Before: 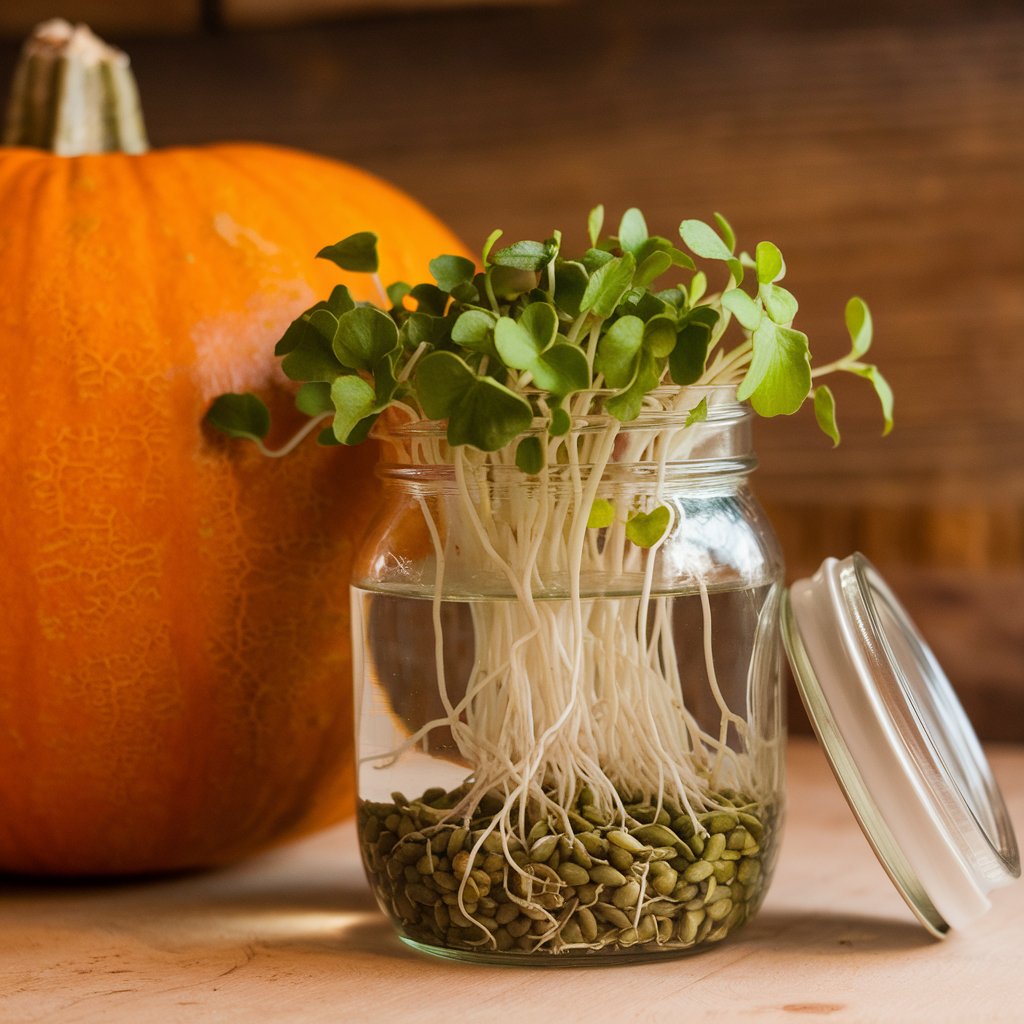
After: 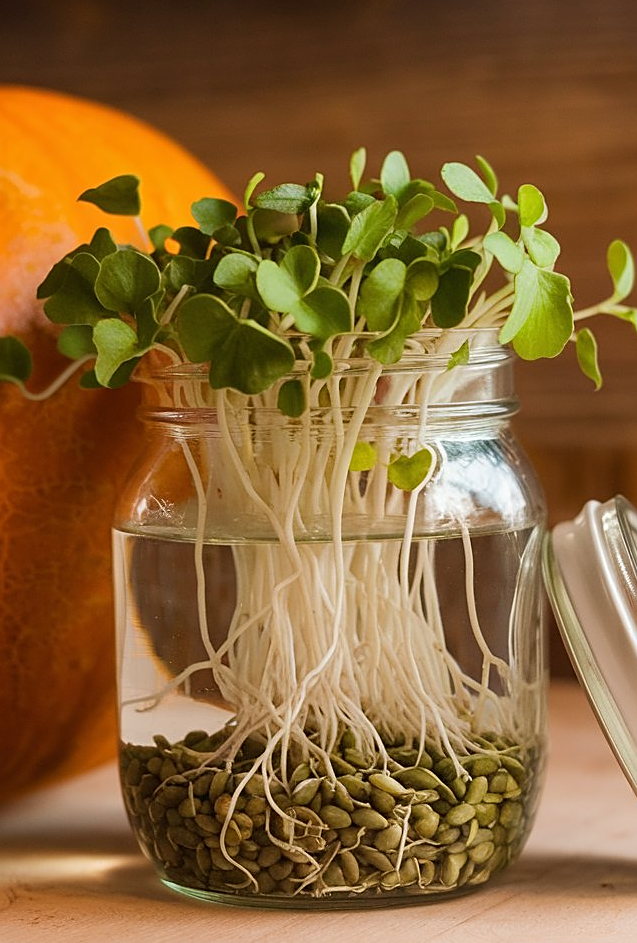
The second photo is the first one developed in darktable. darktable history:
crop and rotate: left 23.318%, top 5.64%, right 14.468%, bottom 2.27%
sharpen: on, module defaults
